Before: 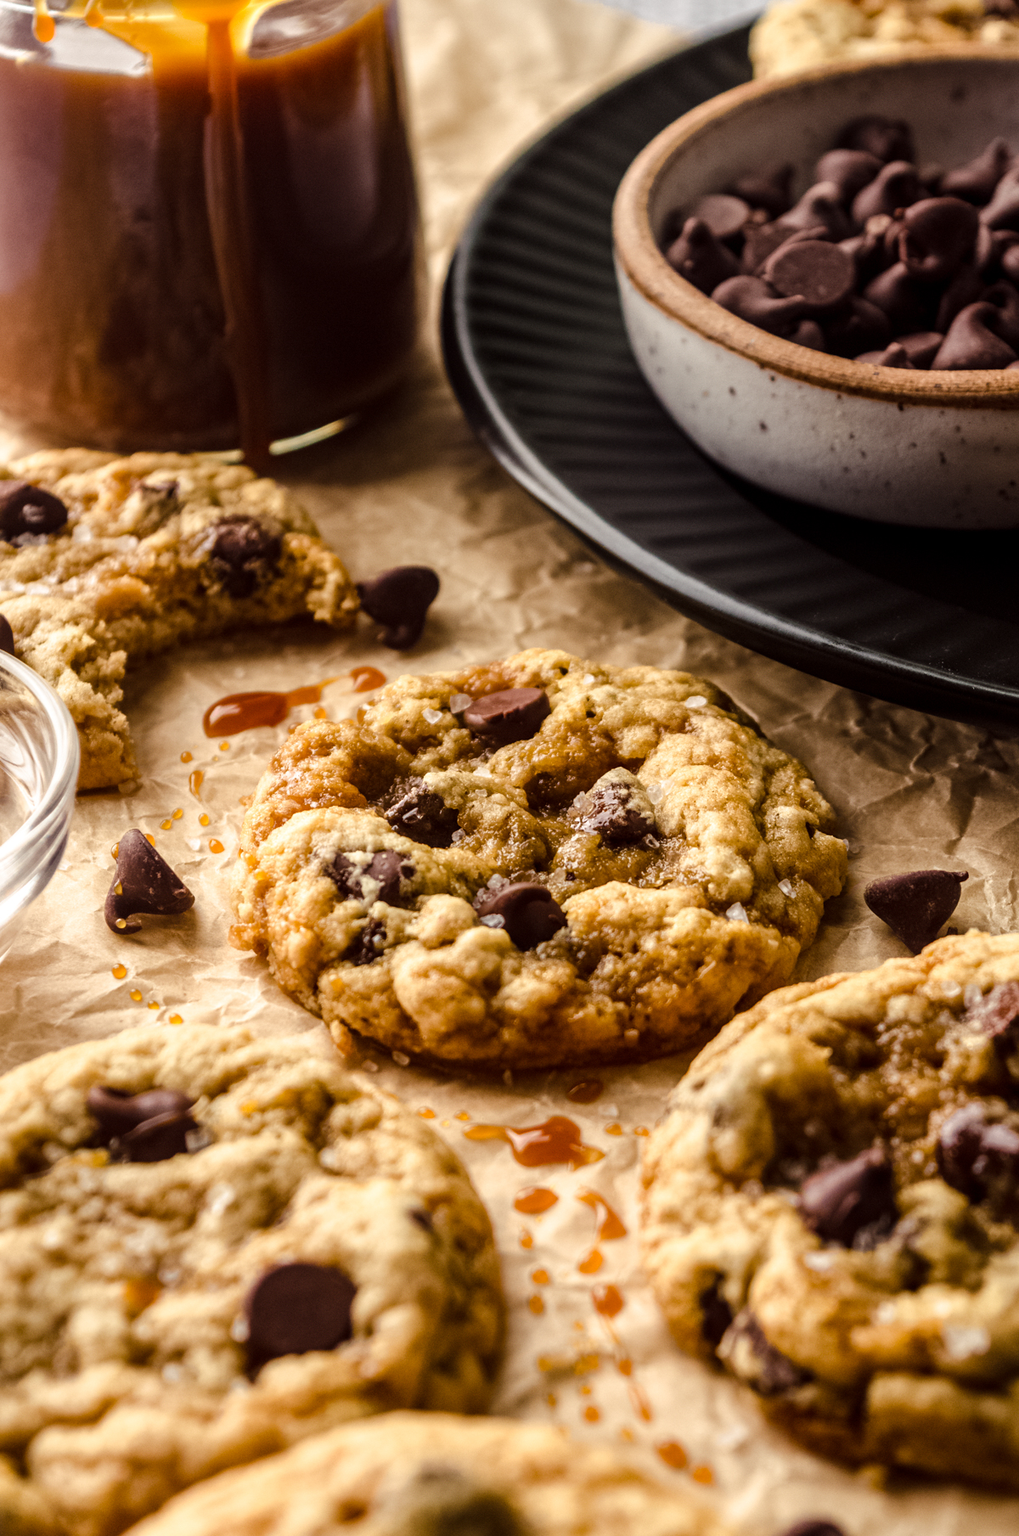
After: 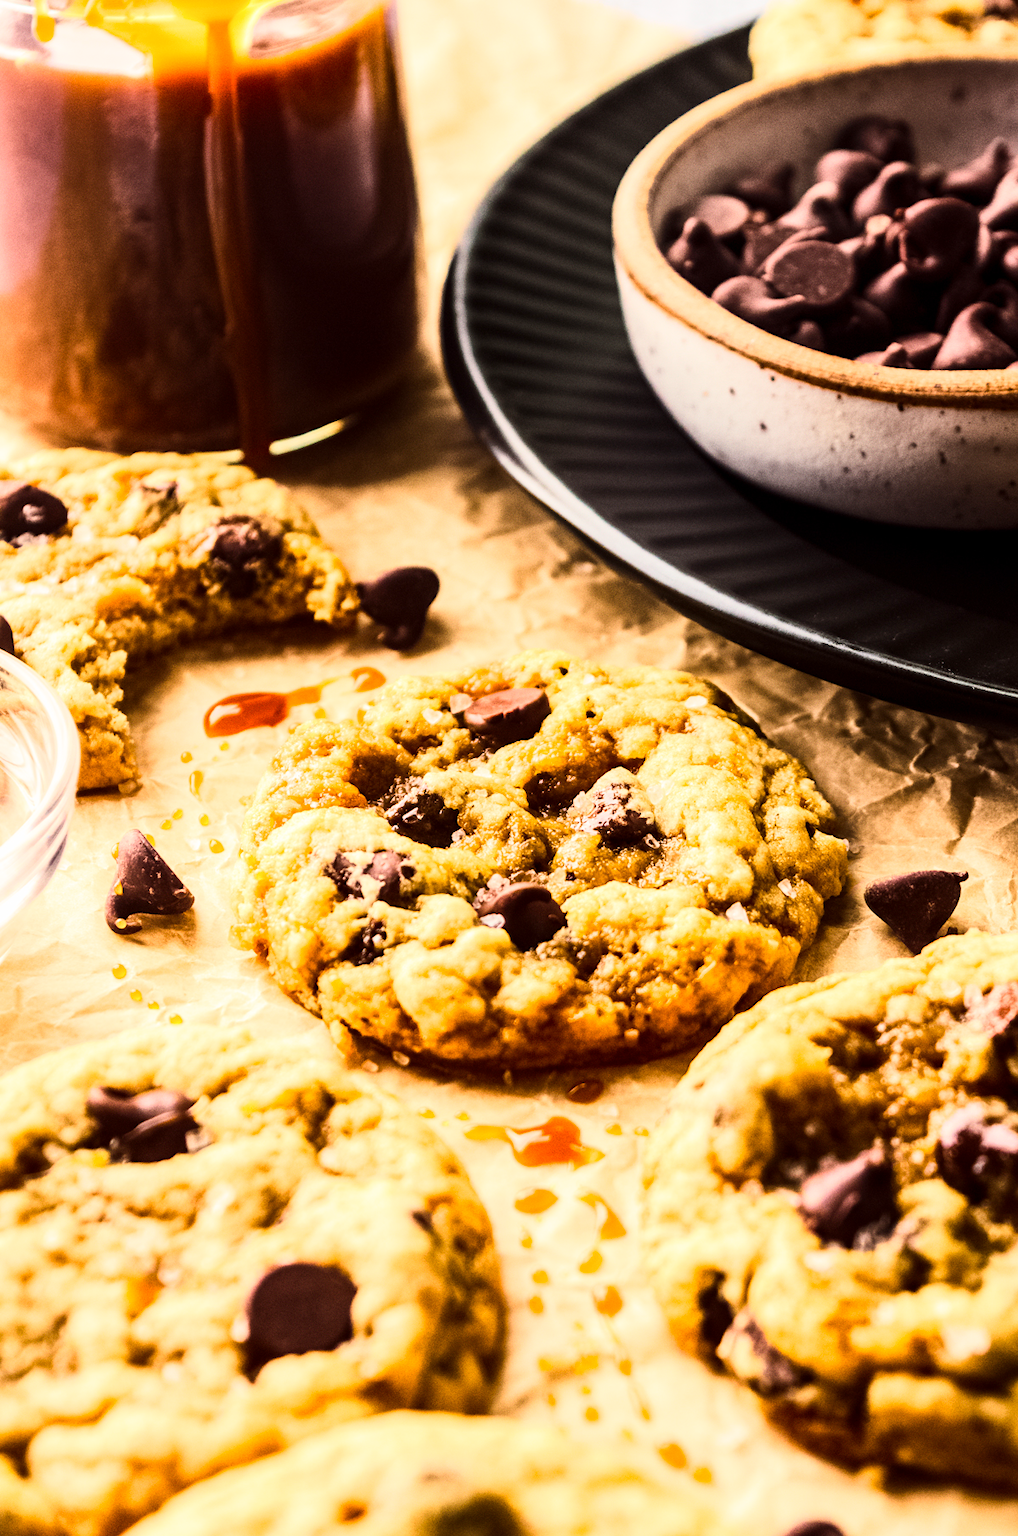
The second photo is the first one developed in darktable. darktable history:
tone curve: curves: ch0 [(0, 0) (0.003, 0.004) (0.011, 0.015) (0.025, 0.034) (0.044, 0.061) (0.069, 0.095) (0.1, 0.137) (0.136, 0.187) (0.177, 0.244) (0.224, 0.308) (0.277, 0.415) (0.335, 0.532) (0.399, 0.642) (0.468, 0.747) (0.543, 0.829) (0.623, 0.886) (0.709, 0.924) (0.801, 0.951) (0.898, 0.975) (1, 1)], color space Lab, linked channels, preserve colors none
exposure: exposure -0.051 EV, compensate highlight preservation false
shadows and highlights: shadows -31.23, highlights 30.57
